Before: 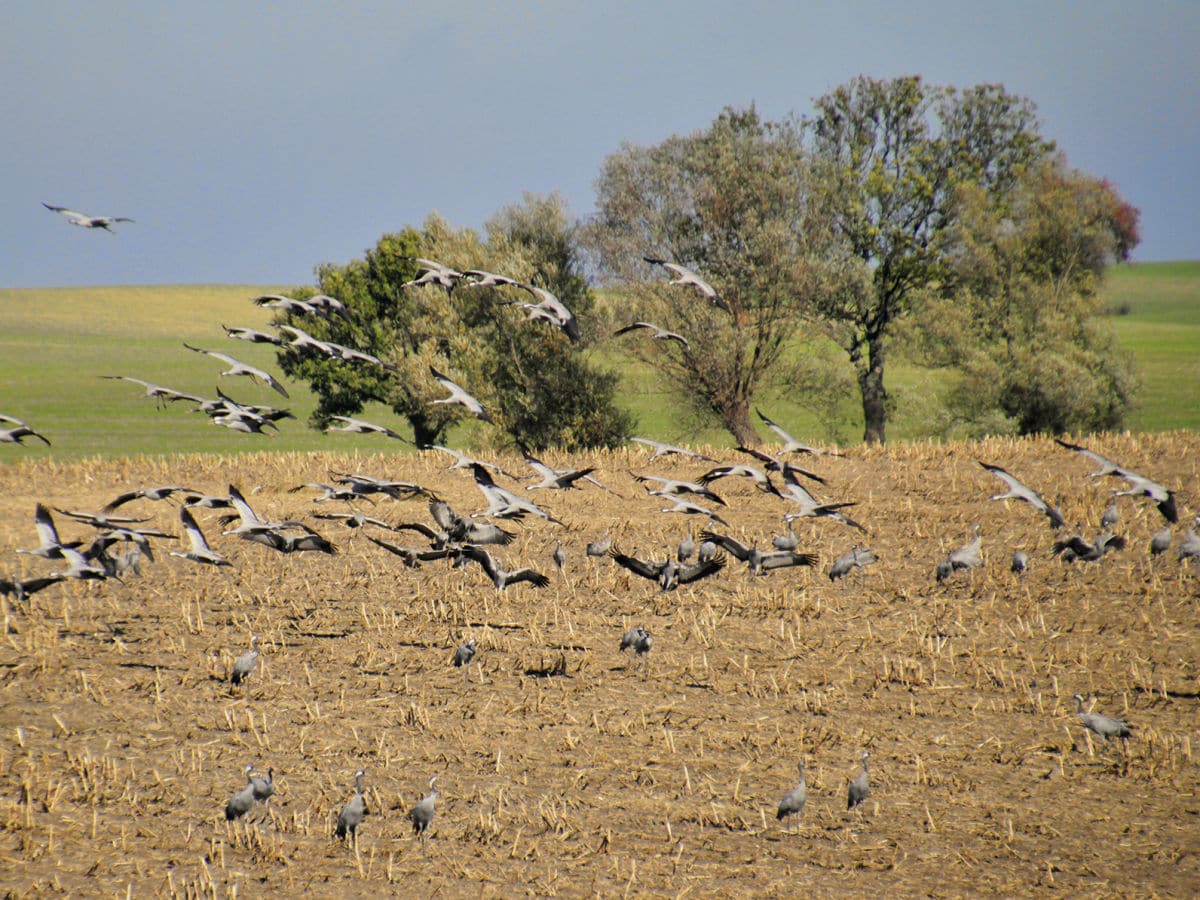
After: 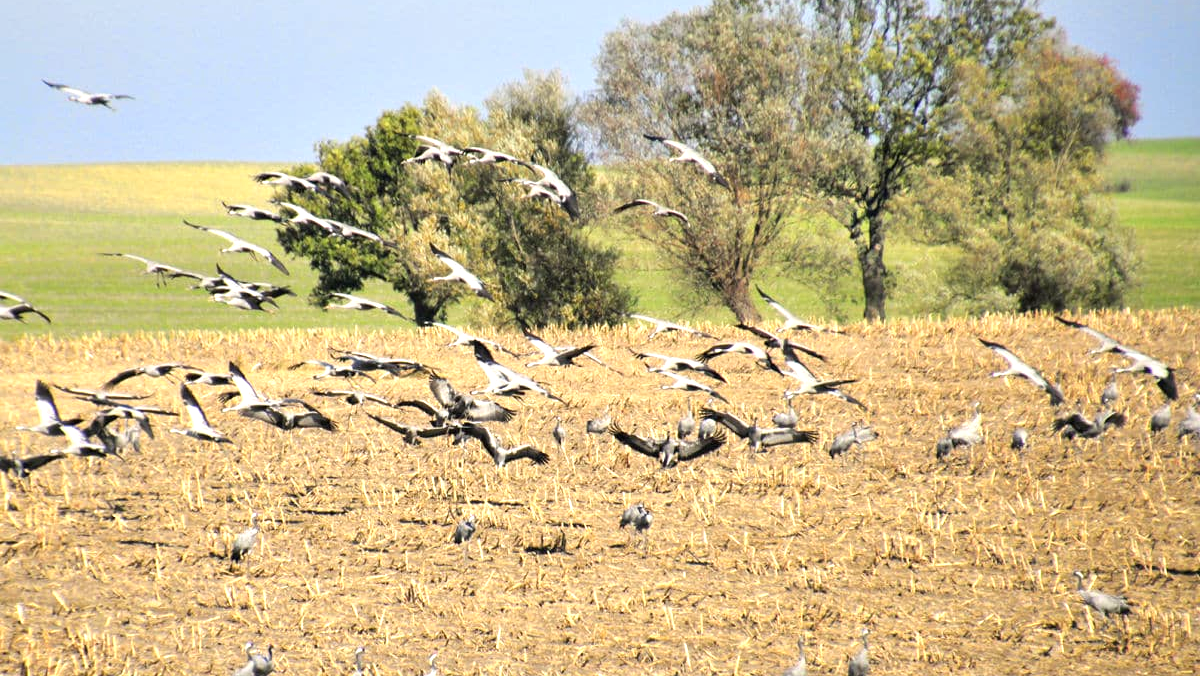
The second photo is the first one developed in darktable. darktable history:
exposure: black level correction 0, exposure 1.001 EV, compensate highlight preservation false
crop: top 13.705%, bottom 11.158%
